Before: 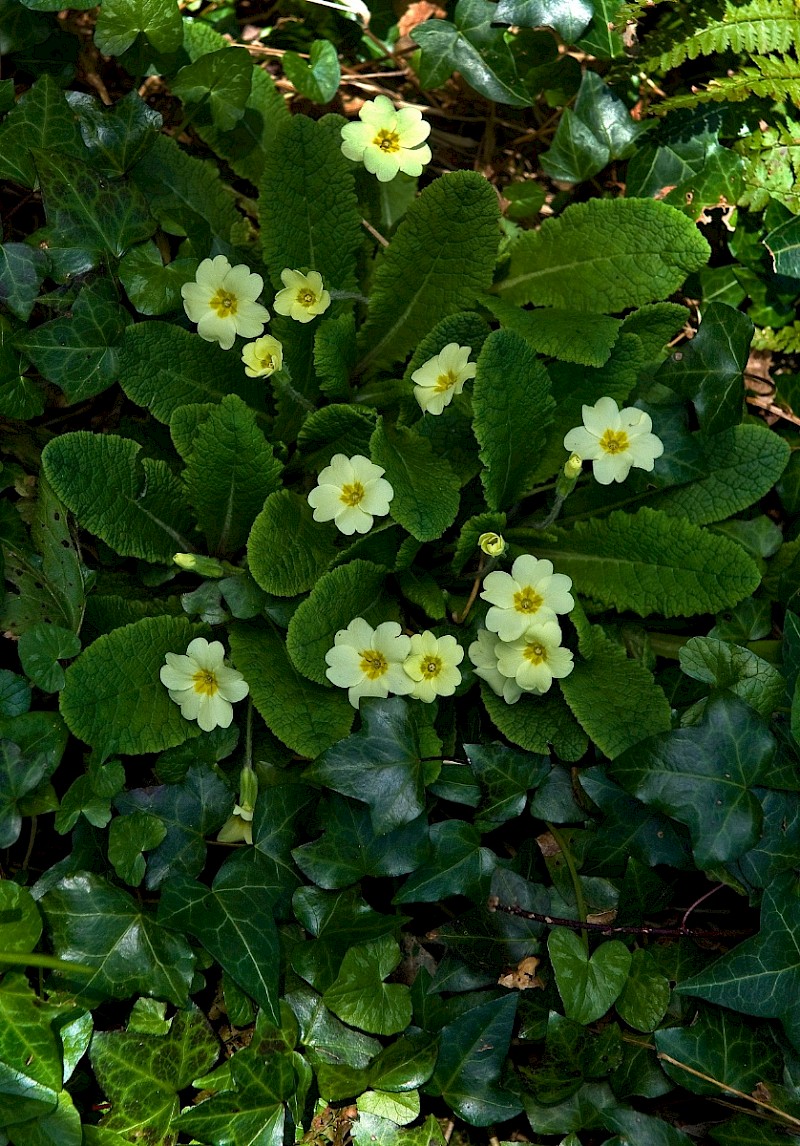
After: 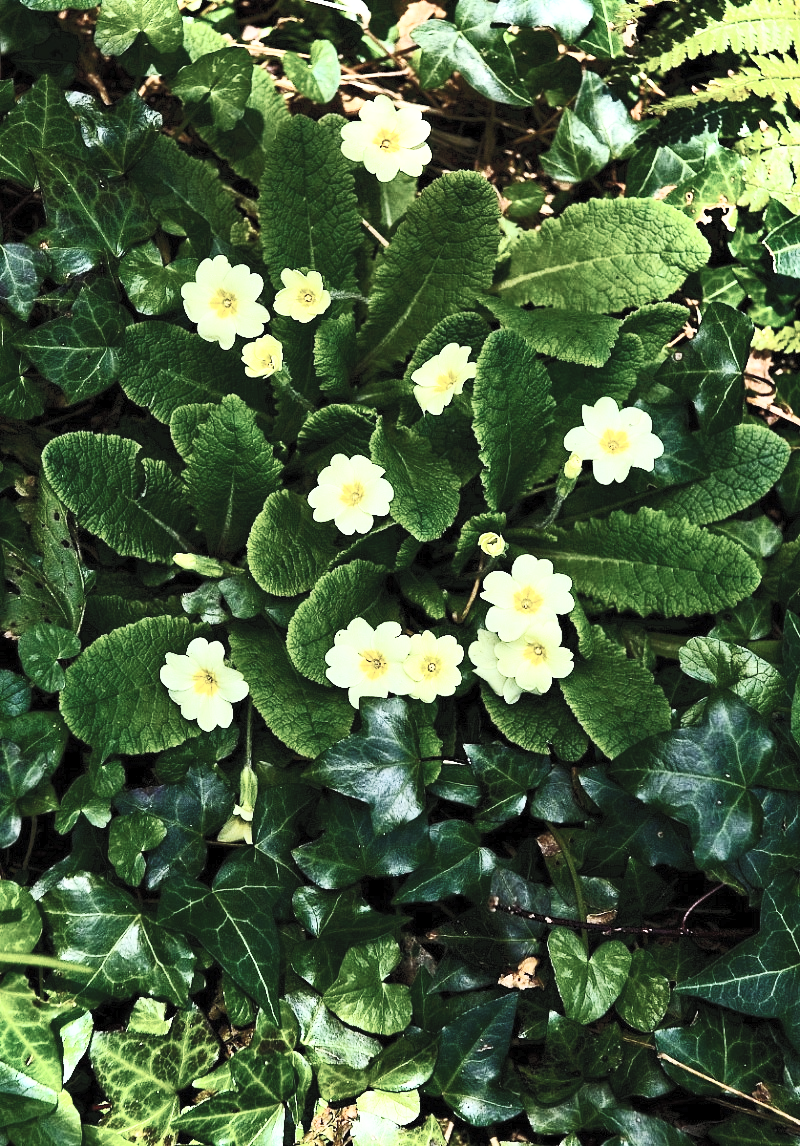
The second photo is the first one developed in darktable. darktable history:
white balance: red 1.009, blue 1.027
contrast brightness saturation: contrast 0.57, brightness 0.57, saturation -0.34
base curve: curves: ch0 [(0, 0) (0.028, 0.03) (0.121, 0.232) (0.46, 0.748) (0.859, 0.968) (1, 1)], preserve colors none
